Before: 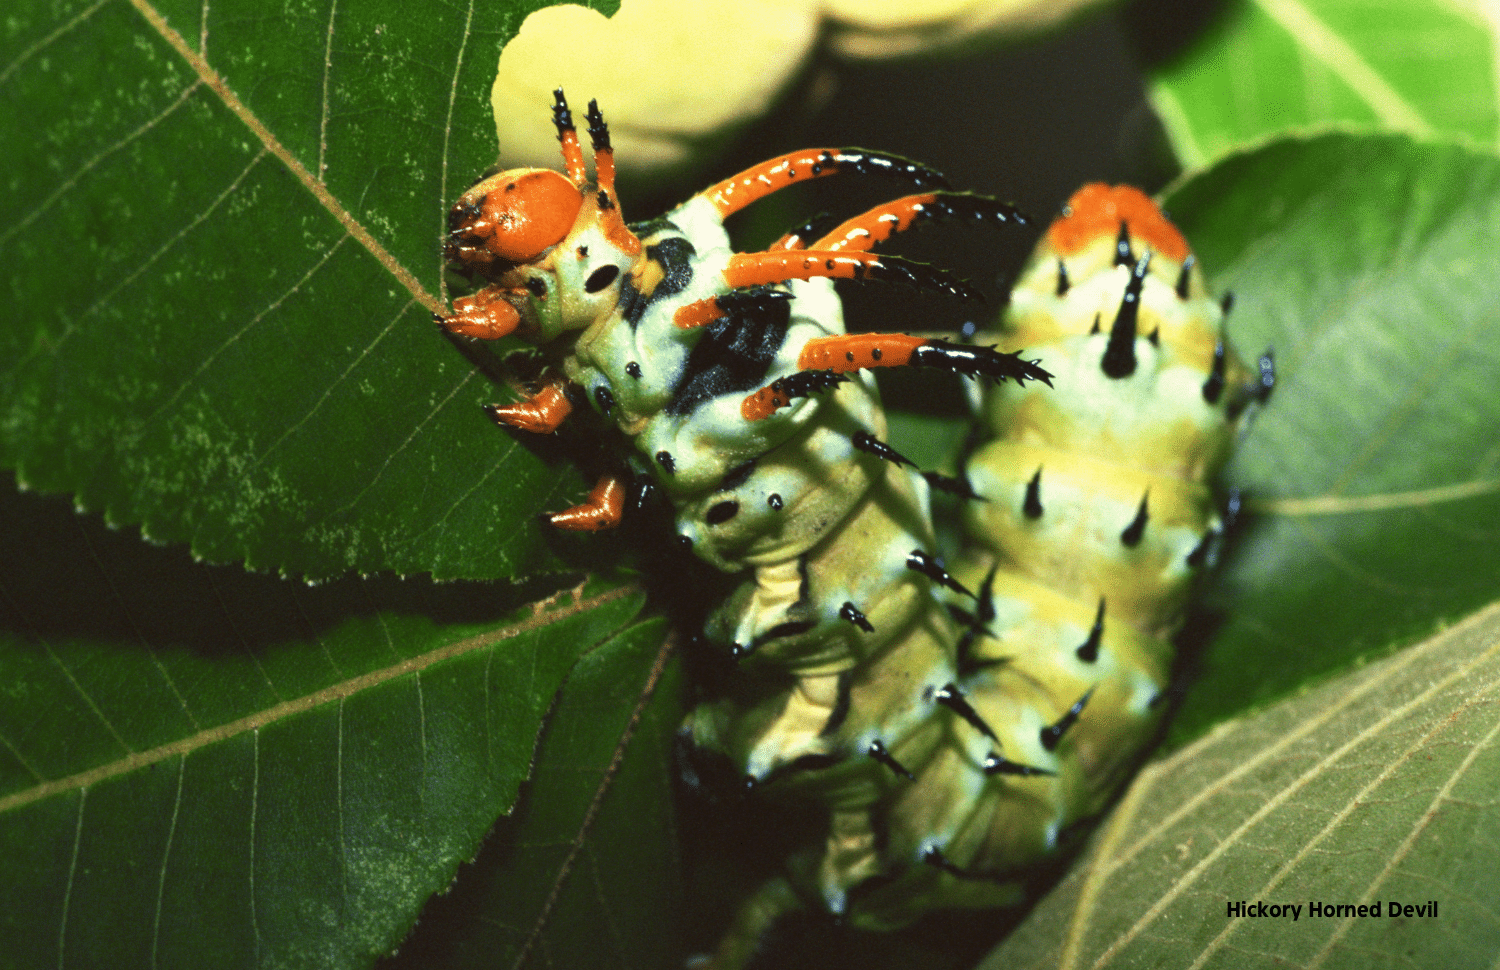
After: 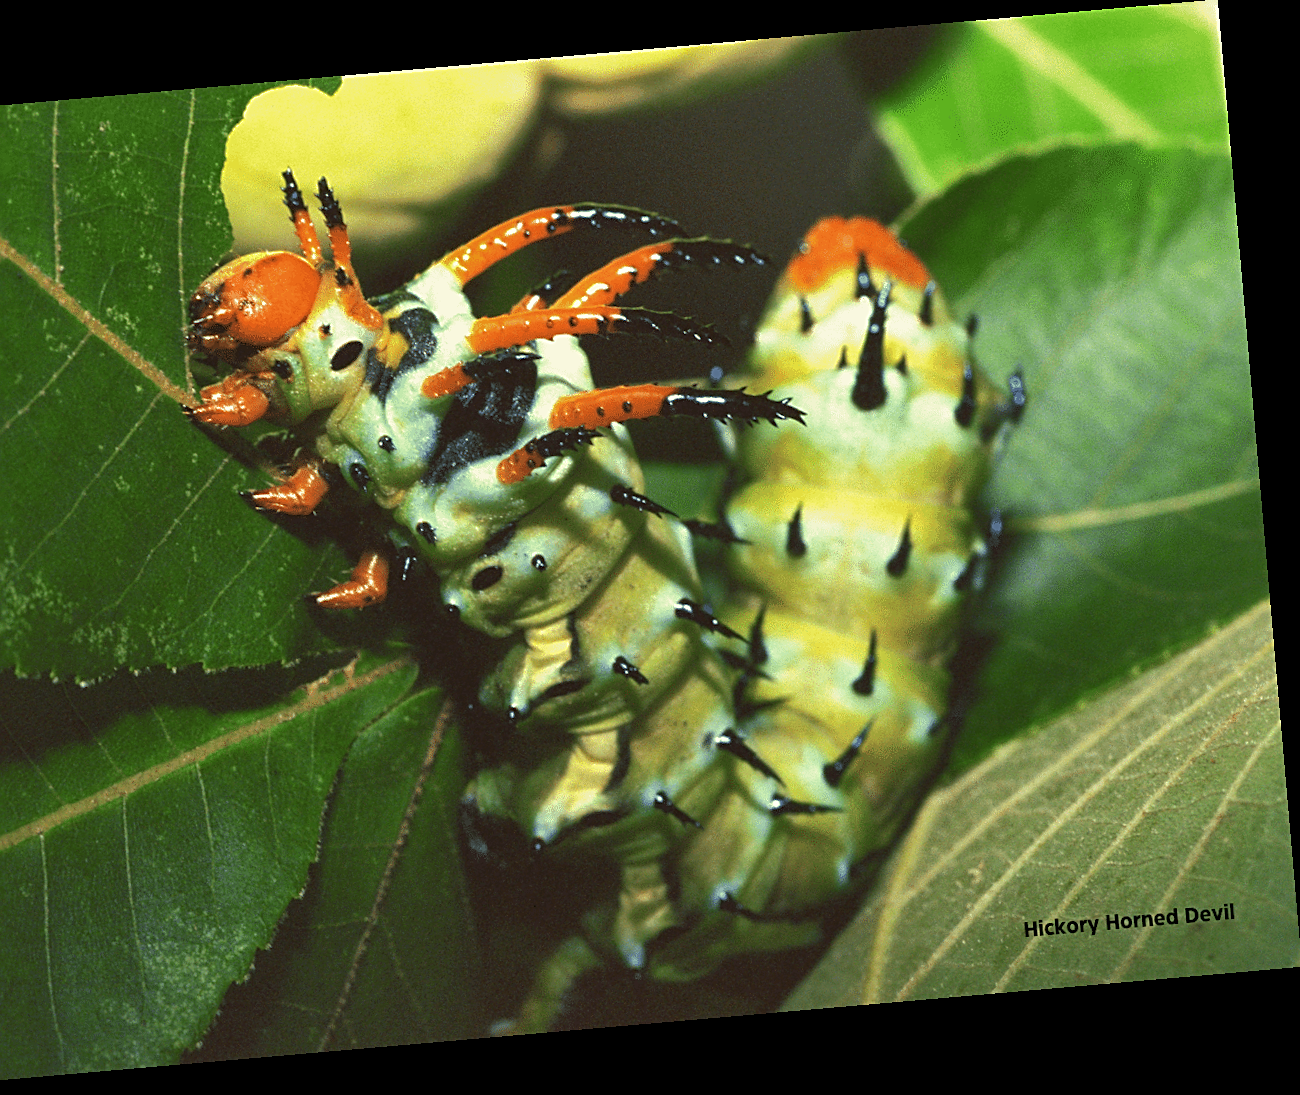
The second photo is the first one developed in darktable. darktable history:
crop: left 17.582%, bottom 0.031%
shadows and highlights: on, module defaults
sharpen: on, module defaults
rotate and perspective: rotation -4.98°, automatic cropping off
